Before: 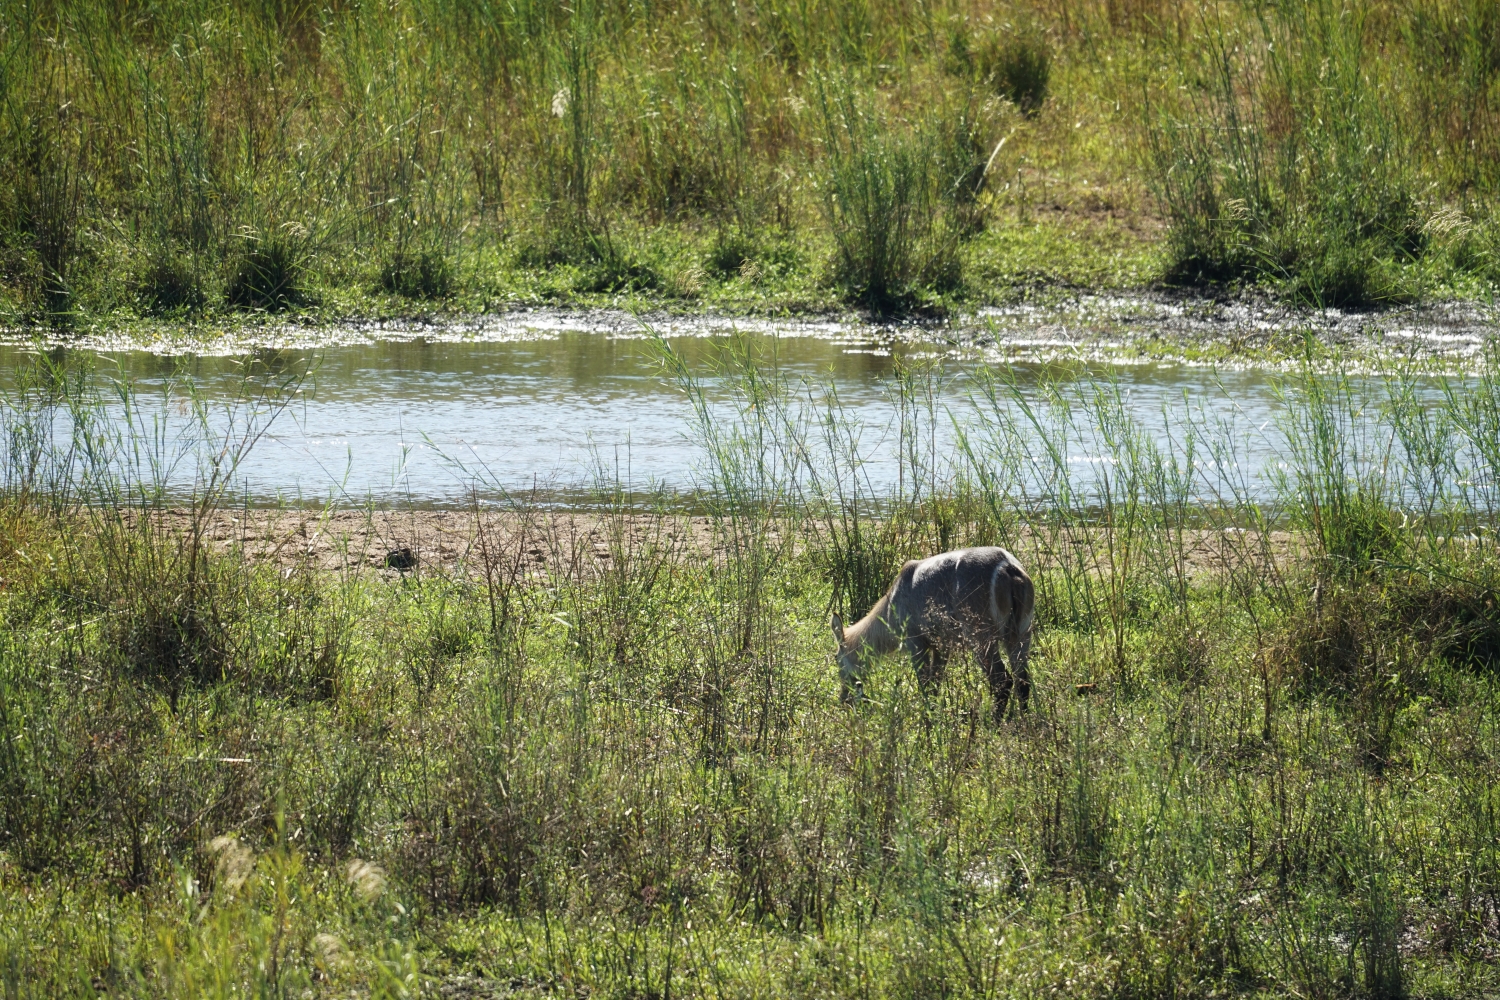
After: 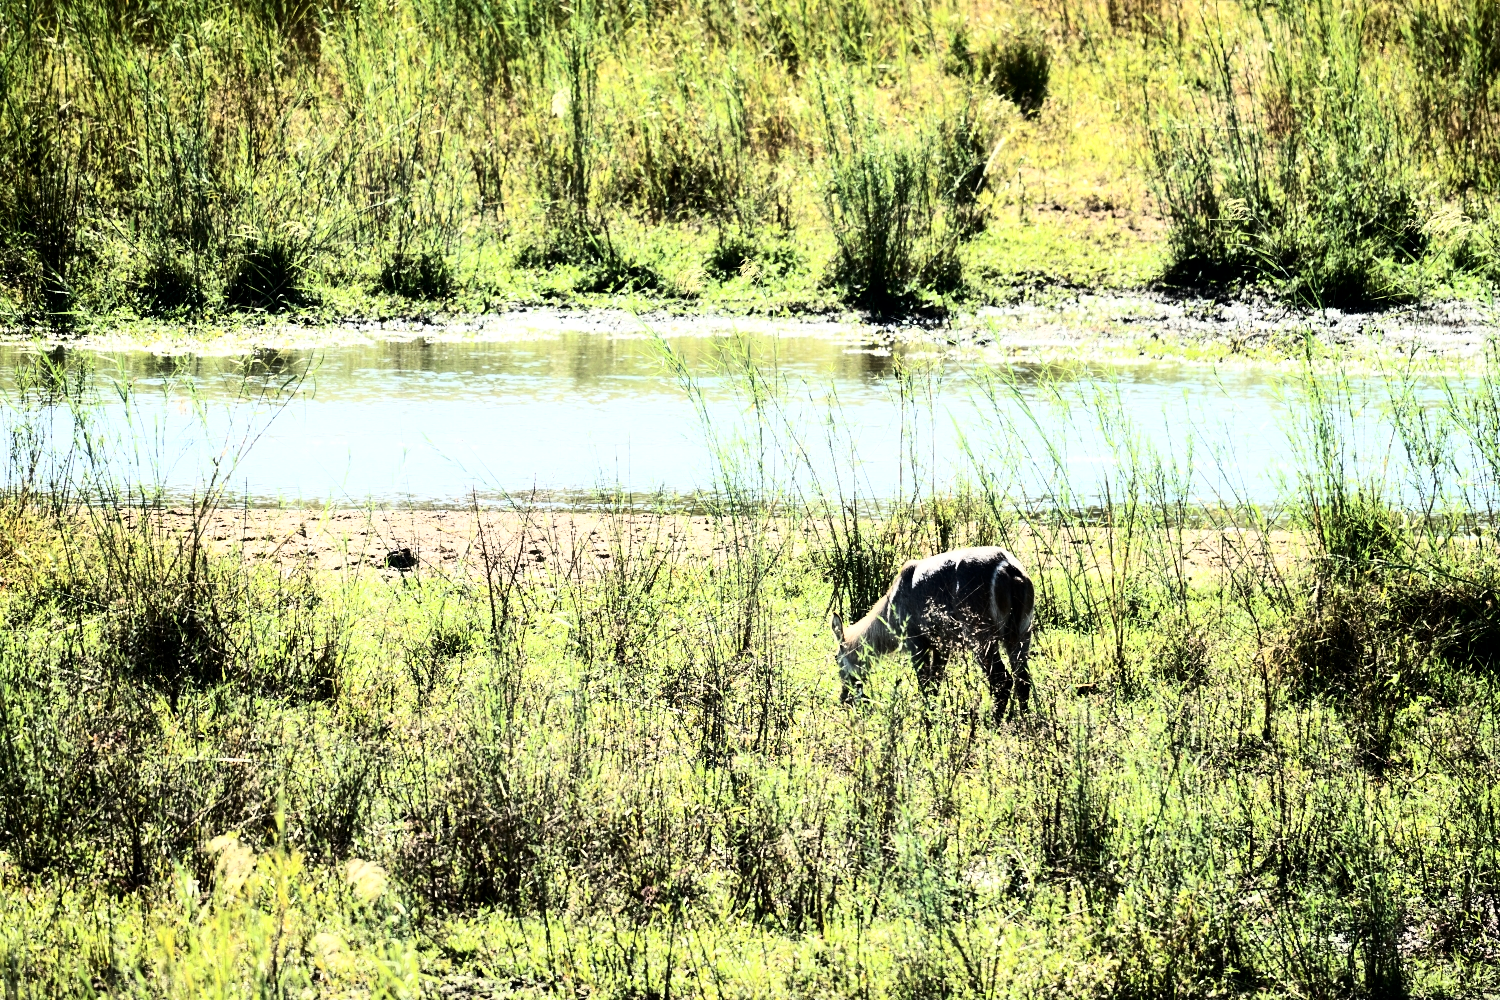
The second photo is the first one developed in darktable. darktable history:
local contrast: mode bilateral grid, contrast 20, coarseness 50, detail 120%, midtone range 0.2
rgb curve: curves: ch0 [(0, 0) (0.21, 0.15) (0.24, 0.21) (0.5, 0.75) (0.75, 0.96) (0.89, 0.99) (1, 1)]; ch1 [(0, 0.02) (0.21, 0.13) (0.25, 0.2) (0.5, 0.67) (0.75, 0.9) (0.89, 0.97) (1, 1)]; ch2 [(0, 0.02) (0.21, 0.13) (0.25, 0.2) (0.5, 0.67) (0.75, 0.9) (0.89, 0.97) (1, 1)], compensate middle gray true
contrast brightness saturation: contrast 0.28
